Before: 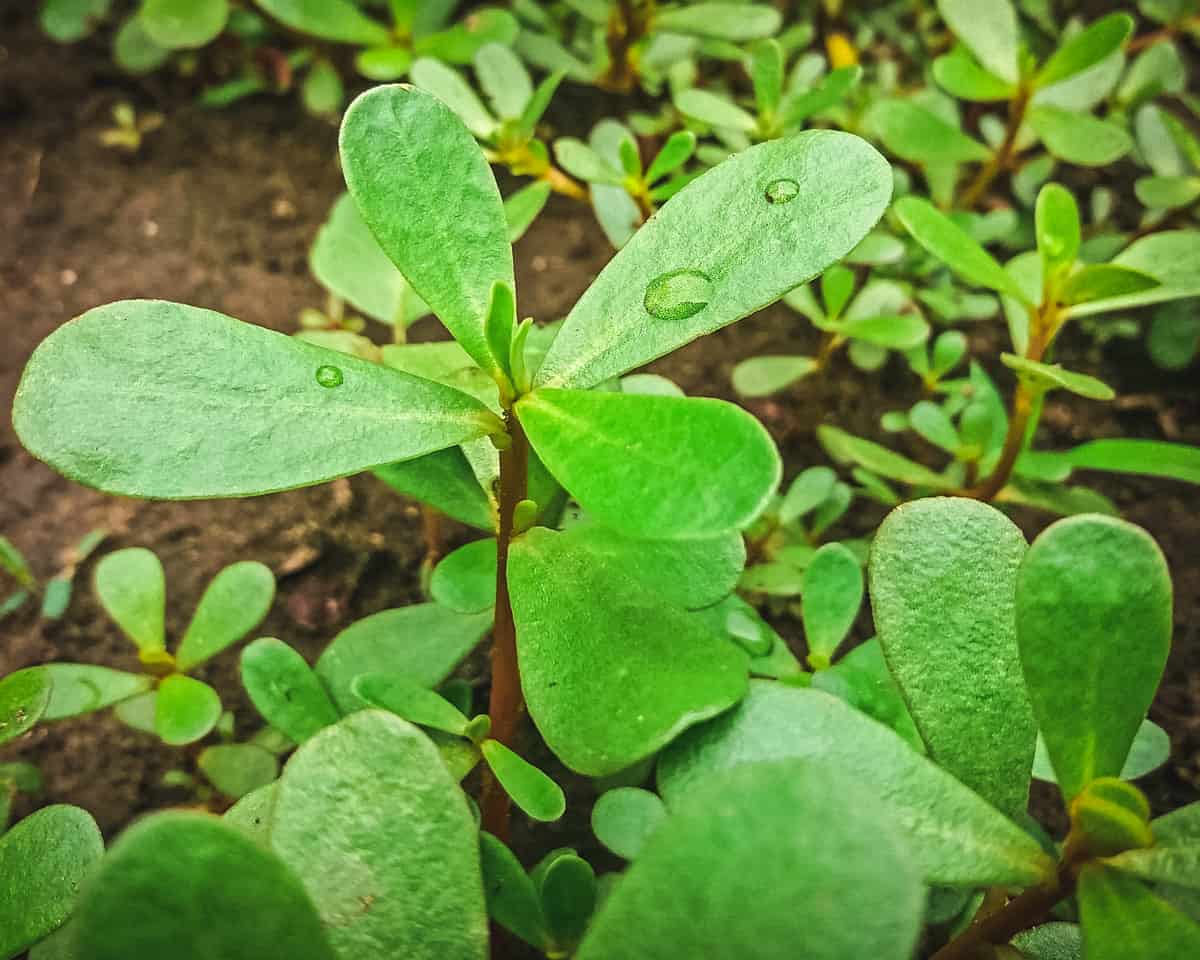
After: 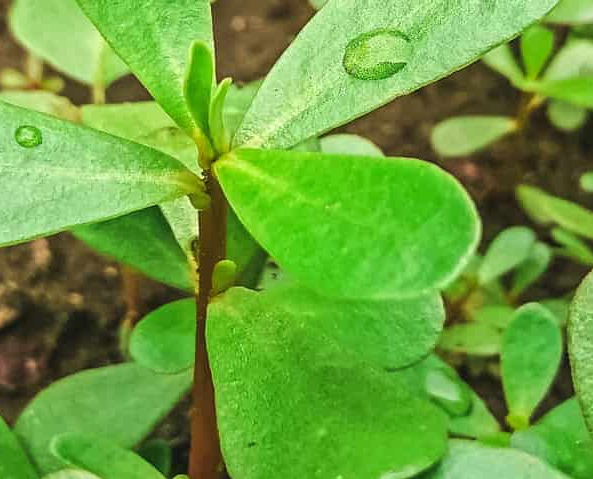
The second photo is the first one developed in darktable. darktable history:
crop: left 25.143%, top 25.04%, right 25.425%, bottom 25.053%
